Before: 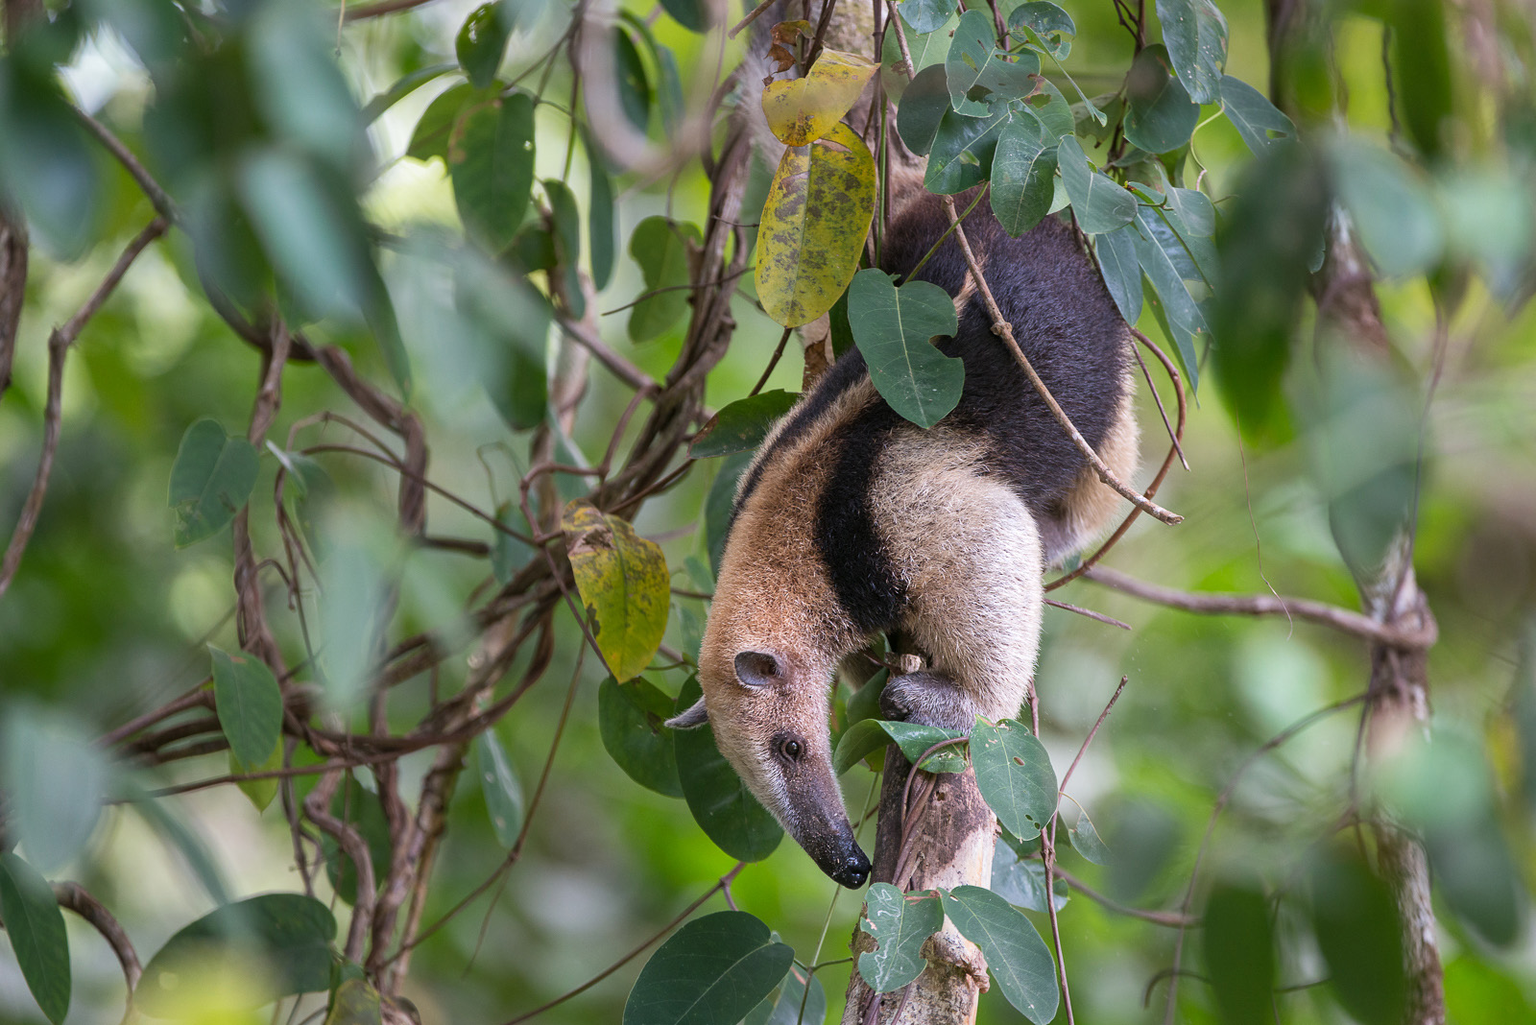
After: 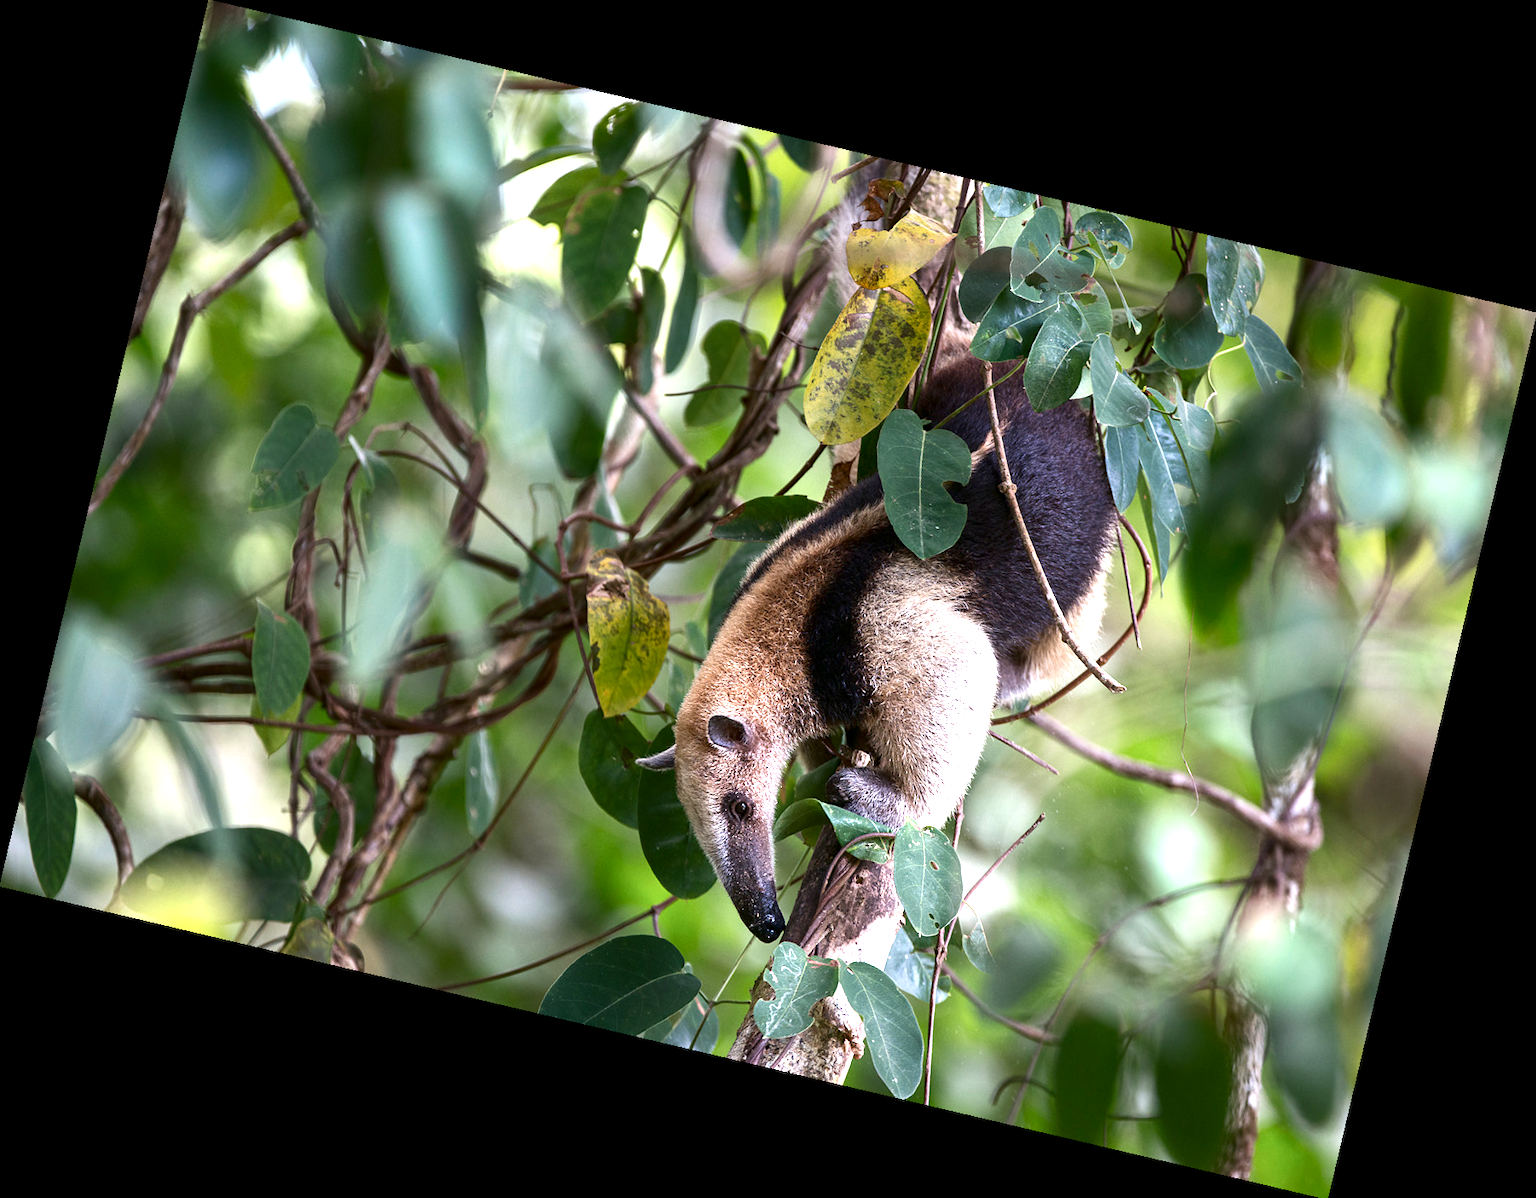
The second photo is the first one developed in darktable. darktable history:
exposure: black level correction 0.001, exposure 1 EV, compensate highlight preservation false
rotate and perspective: rotation 13.27°, automatic cropping off
contrast brightness saturation: contrast 0.1, brightness -0.26, saturation 0.14
color zones: curves: ch0 [(0, 0.5) (0.143, 0.5) (0.286, 0.5) (0.429, 0.504) (0.571, 0.5) (0.714, 0.509) (0.857, 0.5) (1, 0.5)]; ch1 [(0, 0.425) (0.143, 0.425) (0.286, 0.375) (0.429, 0.405) (0.571, 0.5) (0.714, 0.47) (0.857, 0.425) (1, 0.435)]; ch2 [(0, 0.5) (0.143, 0.5) (0.286, 0.5) (0.429, 0.517) (0.571, 0.5) (0.714, 0.51) (0.857, 0.5) (1, 0.5)]
